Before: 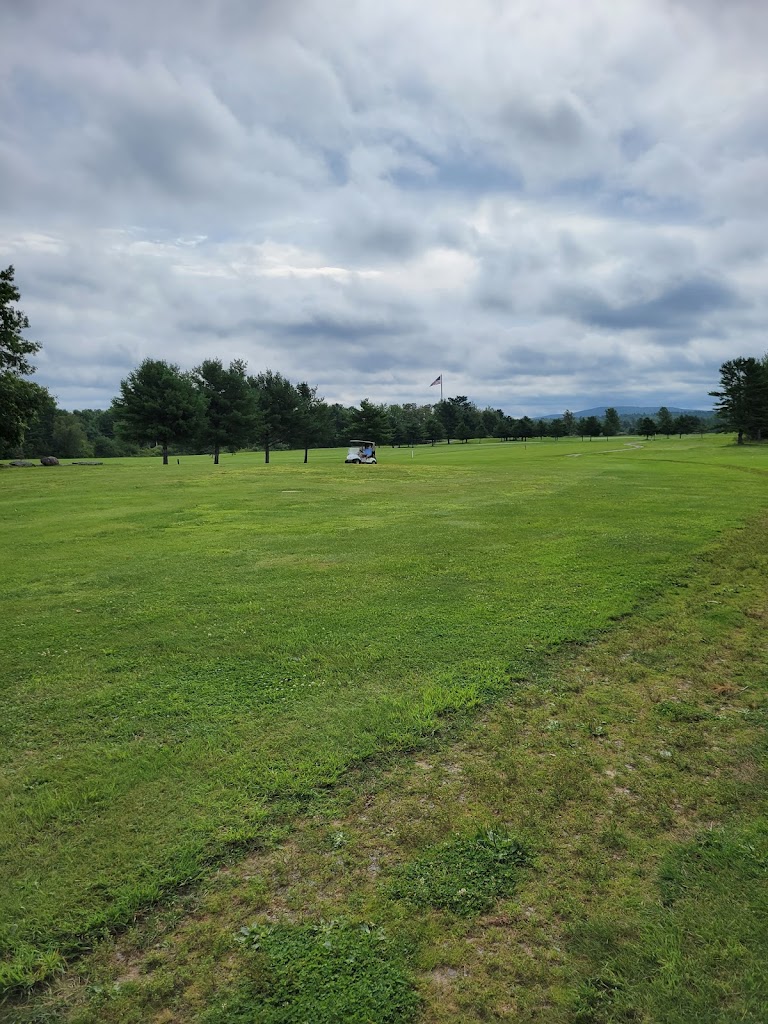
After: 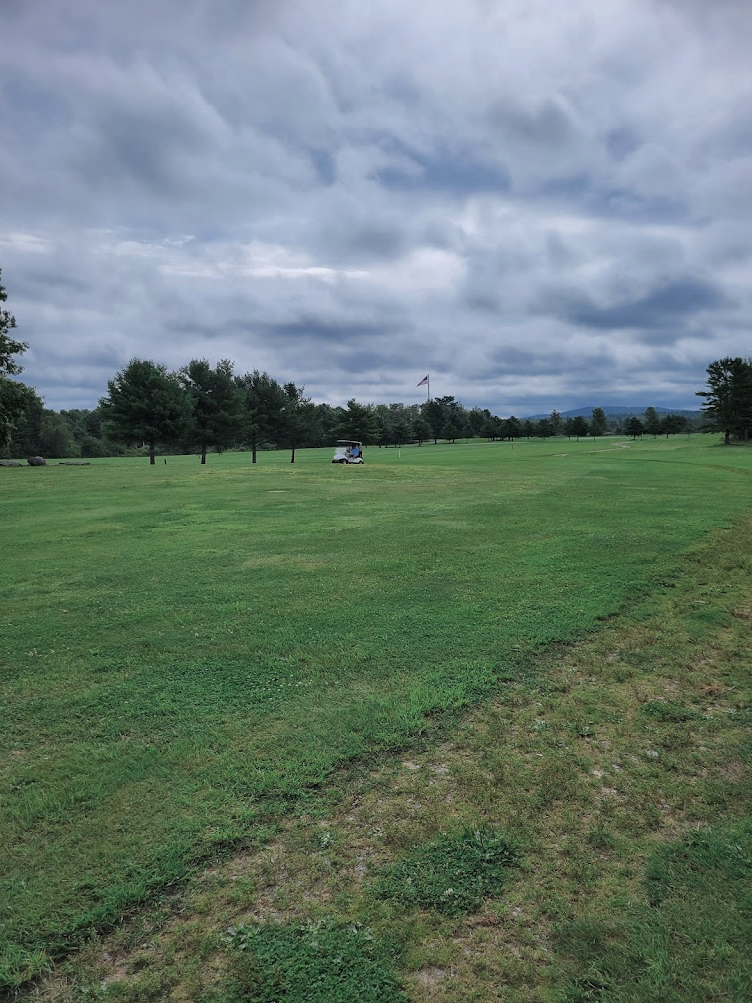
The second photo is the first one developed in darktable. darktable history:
color zones: curves: ch0 [(0, 0.5) (0.125, 0.4) (0.25, 0.5) (0.375, 0.4) (0.5, 0.4) (0.625, 0.35) (0.75, 0.35) (0.875, 0.5)]; ch1 [(0, 0.35) (0.125, 0.45) (0.25, 0.35) (0.375, 0.35) (0.5, 0.35) (0.625, 0.35) (0.75, 0.45) (0.875, 0.35)]; ch2 [(0, 0.6) (0.125, 0.5) (0.25, 0.5) (0.375, 0.6) (0.5, 0.6) (0.625, 0.5) (0.75, 0.5) (0.875, 0.5)]
crop: left 1.743%, right 0.268%, bottom 2.011%
color calibration: illuminant as shot in camera, x 0.358, y 0.373, temperature 4628.91 K
